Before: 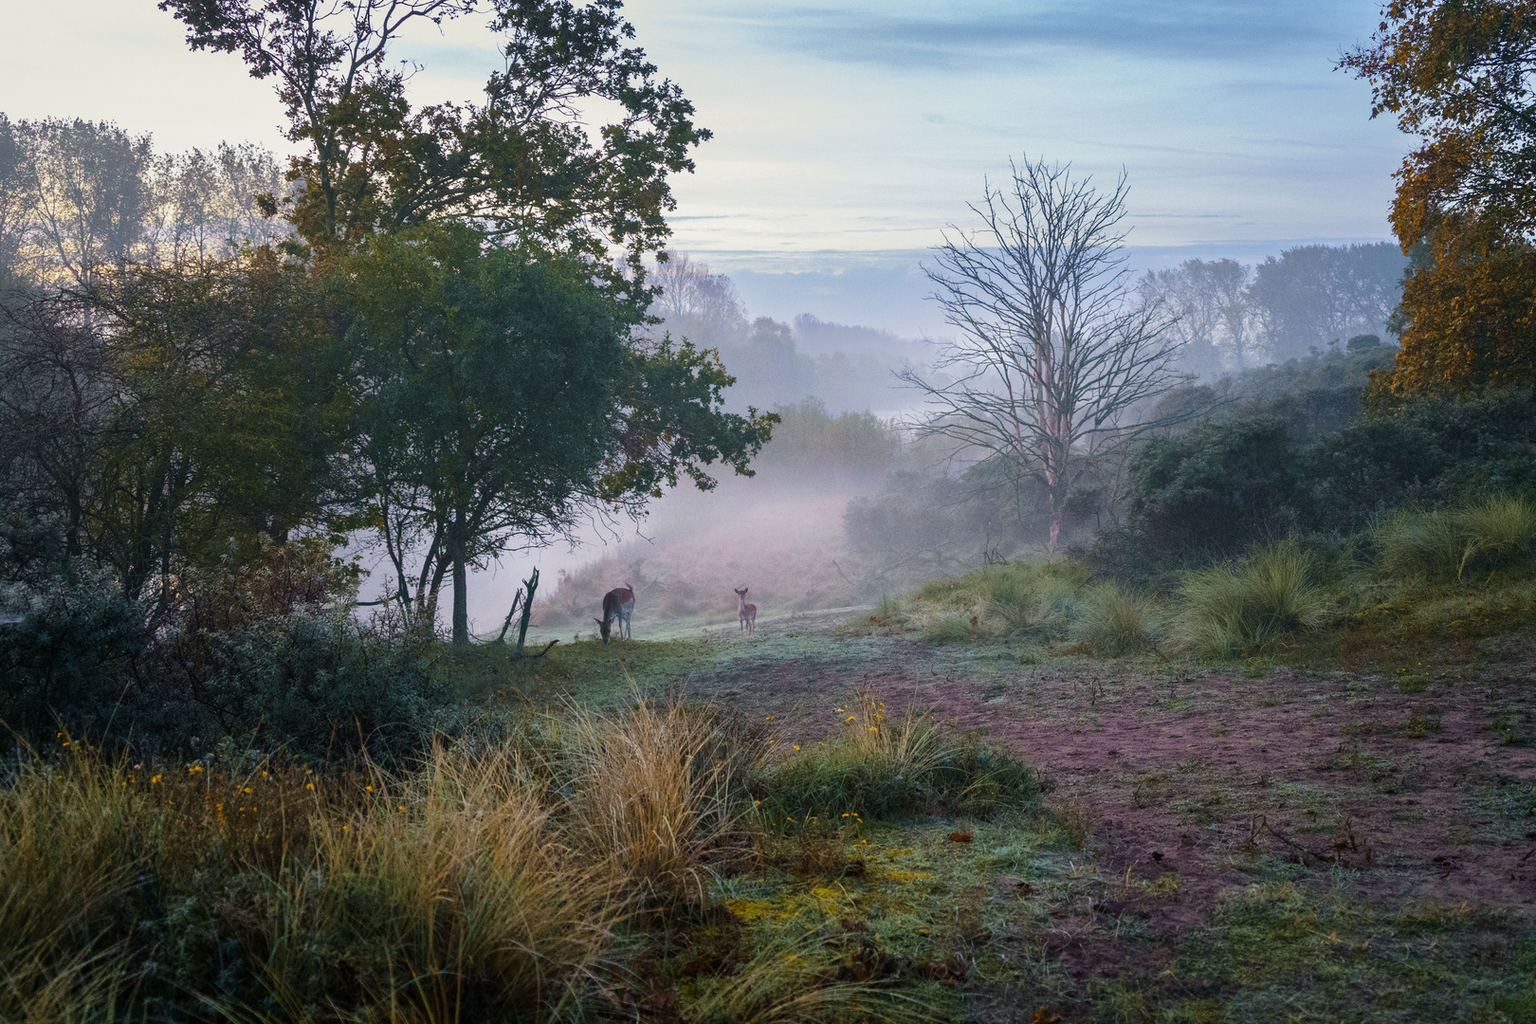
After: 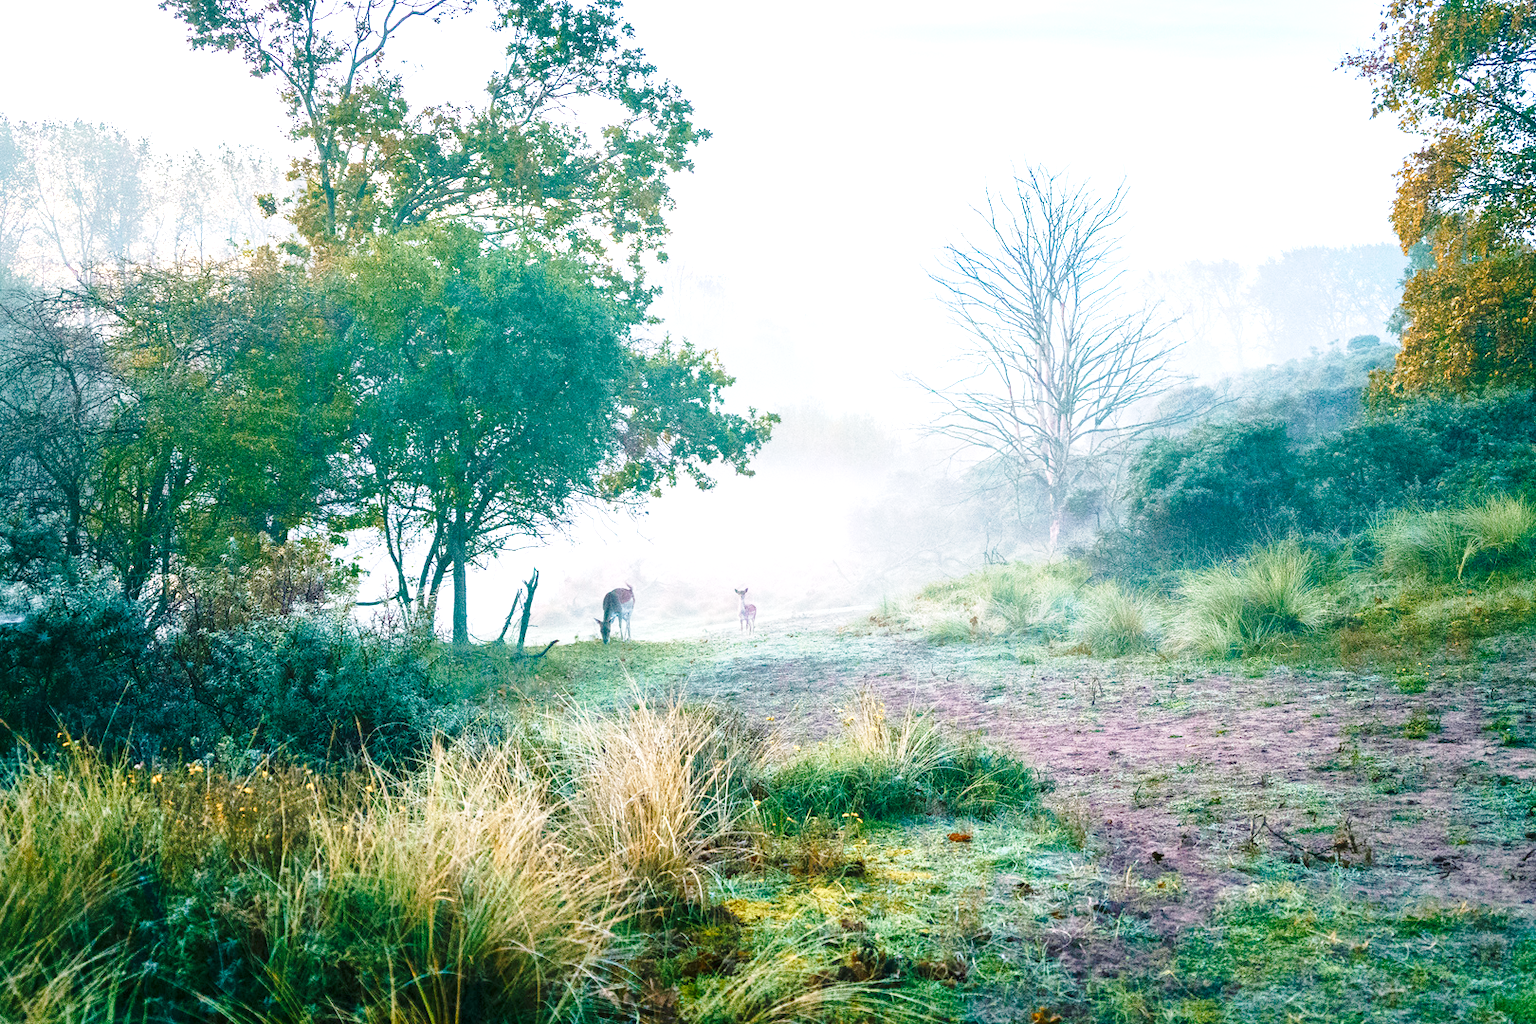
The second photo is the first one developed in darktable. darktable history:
base curve: curves: ch0 [(0, 0) (0.028, 0.03) (0.121, 0.232) (0.46, 0.748) (0.859, 0.968) (1, 1)], preserve colors none
exposure: black level correction 0, exposure 1.539 EV, compensate exposure bias true, compensate highlight preservation false
tone equalizer: smoothing diameter 2.21%, edges refinement/feathering 18.16, mask exposure compensation -1.57 EV, filter diffusion 5
color balance rgb: power › chroma 2.134%, power › hue 165.67°, perceptual saturation grading › global saturation -10.605%, perceptual saturation grading › highlights -26.673%, perceptual saturation grading › shadows 21.799%
